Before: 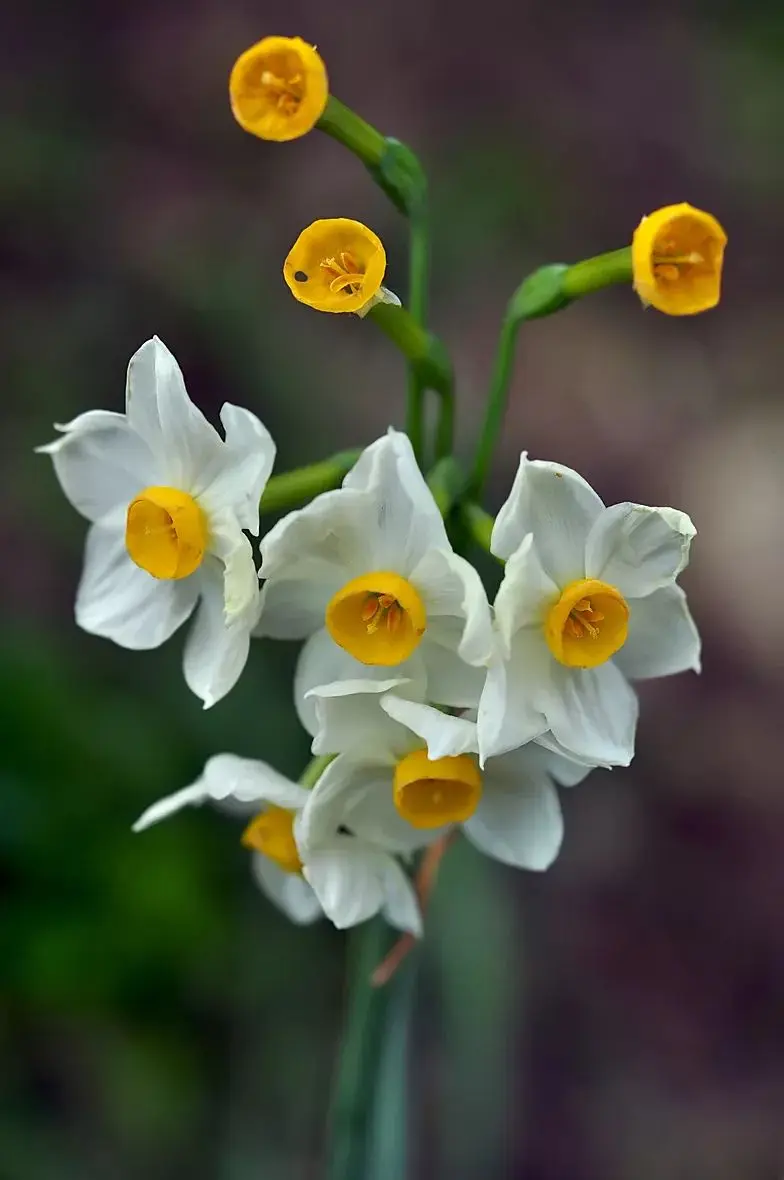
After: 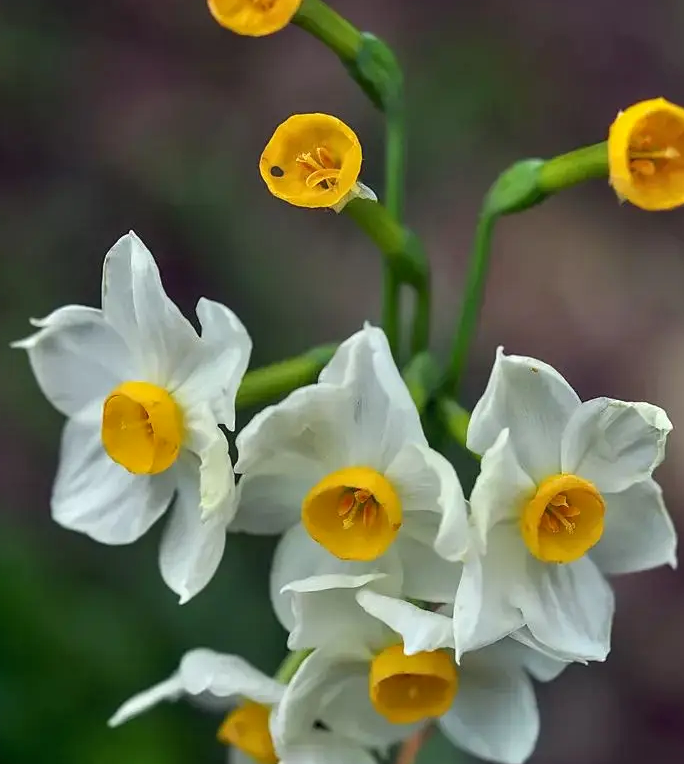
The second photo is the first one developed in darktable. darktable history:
crop: left 3.125%, top 8.915%, right 9.61%, bottom 26.257%
exposure: exposure 0.082 EV, compensate highlight preservation false
sharpen: radius 2.908, amount 0.857, threshold 47.139
local contrast: detail 116%
